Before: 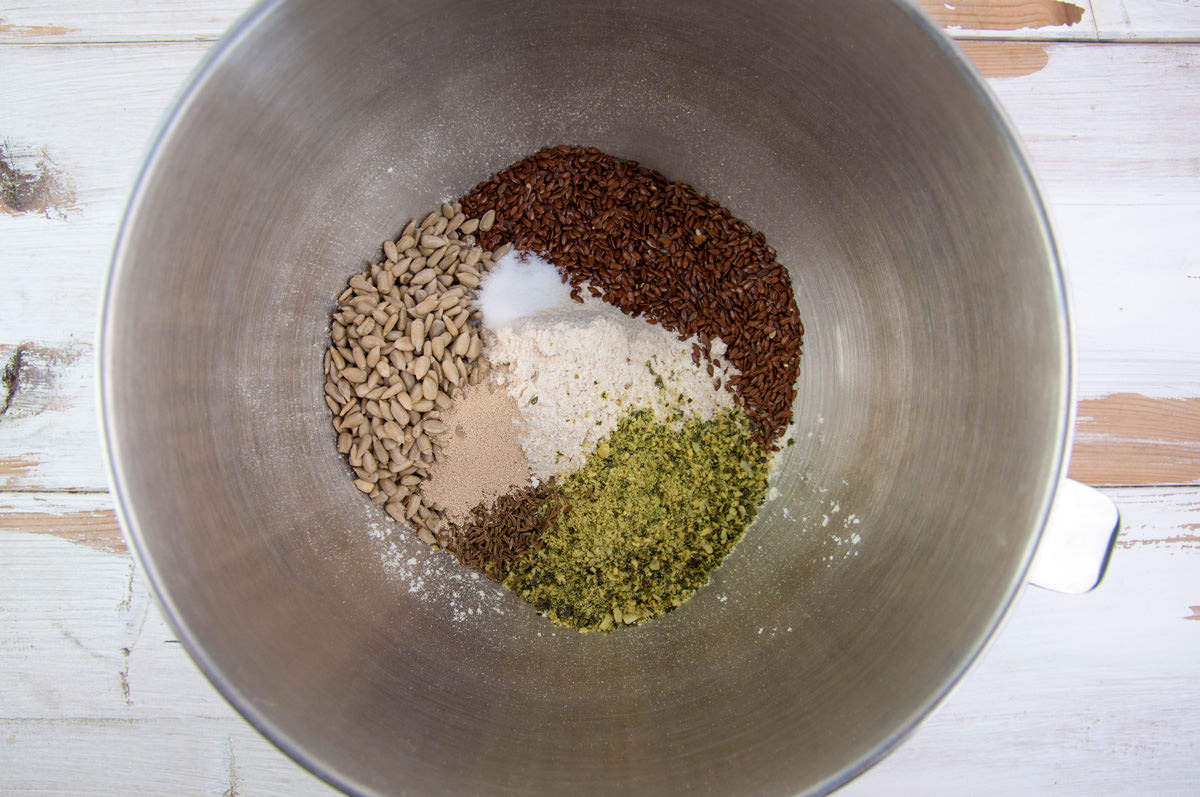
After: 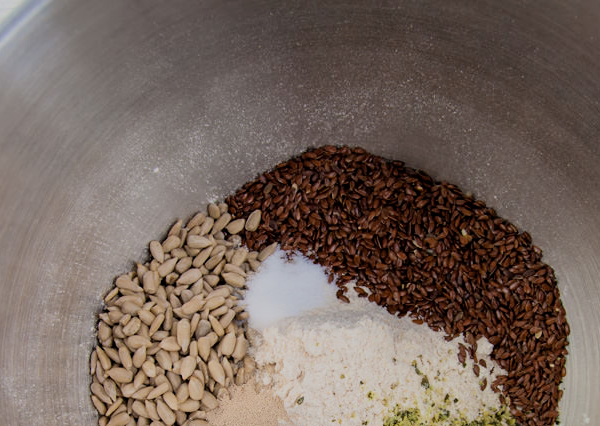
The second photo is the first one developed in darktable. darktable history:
crop: left 19.556%, right 30.401%, bottom 46.458%
filmic rgb: black relative exposure -7.65 EV, white relative exposure 4.56 EV, hardness 3.61, color science v6 (2022)
color zones: curves: ch0 [(0, 0.5) (0.143, 0.5) (0.286, 0.5) (0.429, 0.495) (0.571, 0.437) (0.714, 0.44) (0.857, 0.496) (1, 0.5)]
